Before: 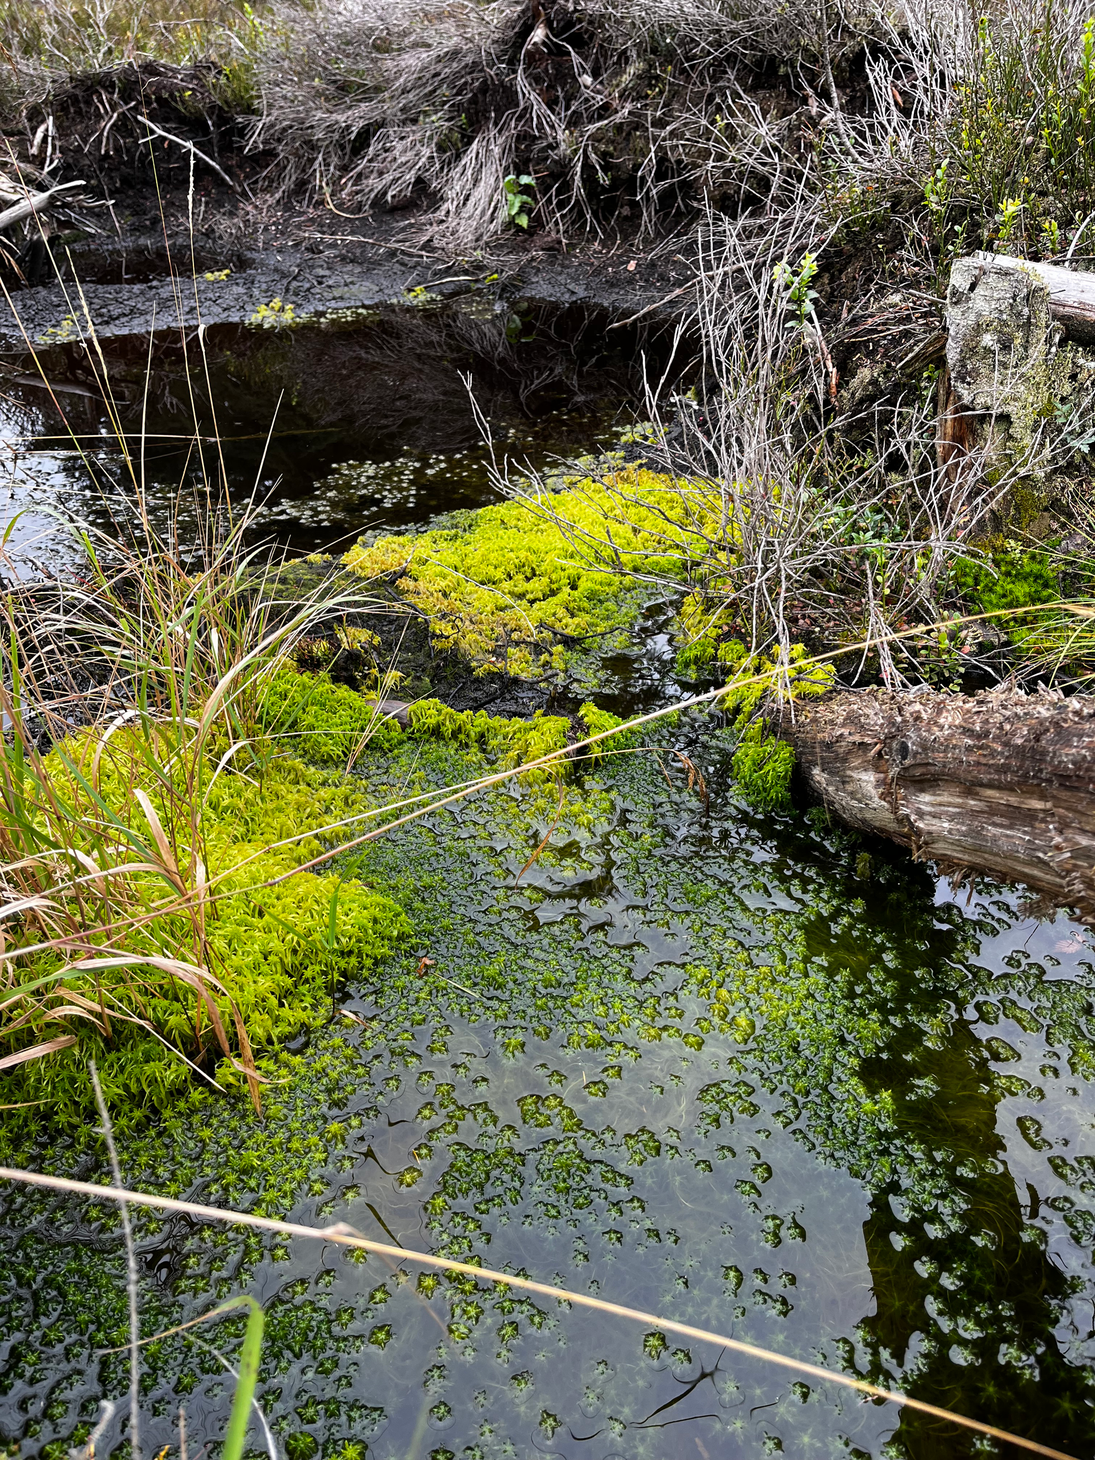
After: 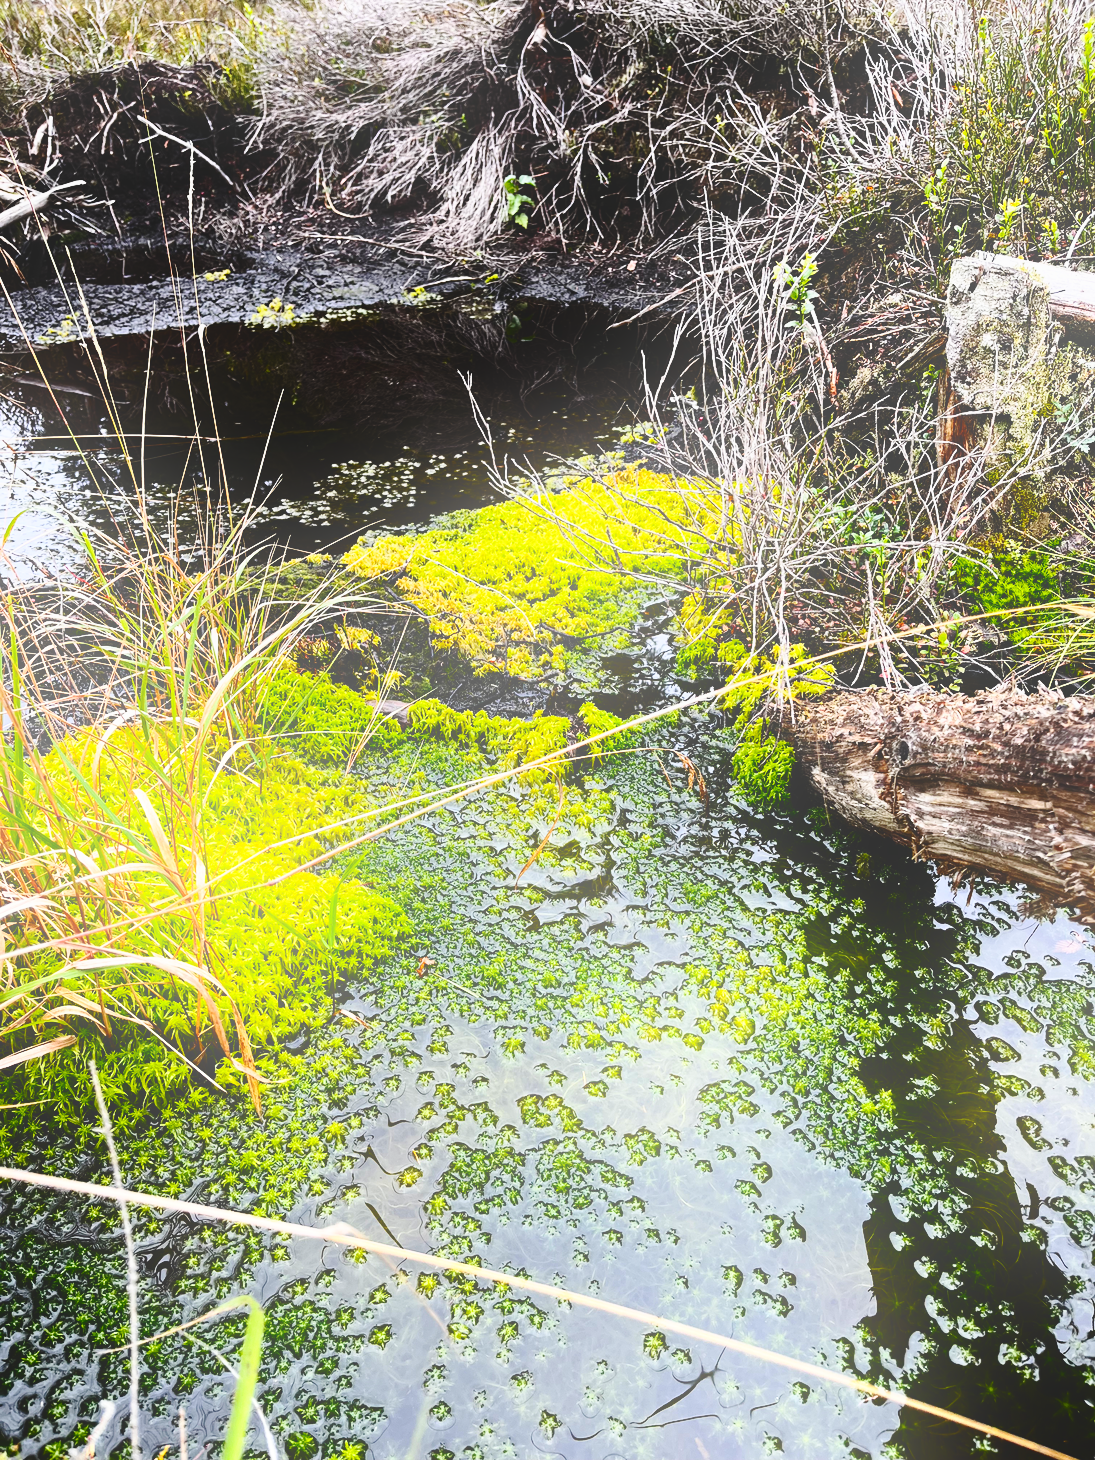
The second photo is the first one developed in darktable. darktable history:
base curve: curves: ch0 [(0, 0) (0.028, 0.03) (0.121, 0.232) (0.46, 0.748) (0.859, 0.968) (1, 1)], preserve colors none
bloom: on, module defaults
exposure: exposure 0.081 EV, compensate highlight preservation false
graduated density: rotation 5.63°, offset 76.9
vibrance: vibrance 15%
contrast brightness saturation: contrast 0.28
